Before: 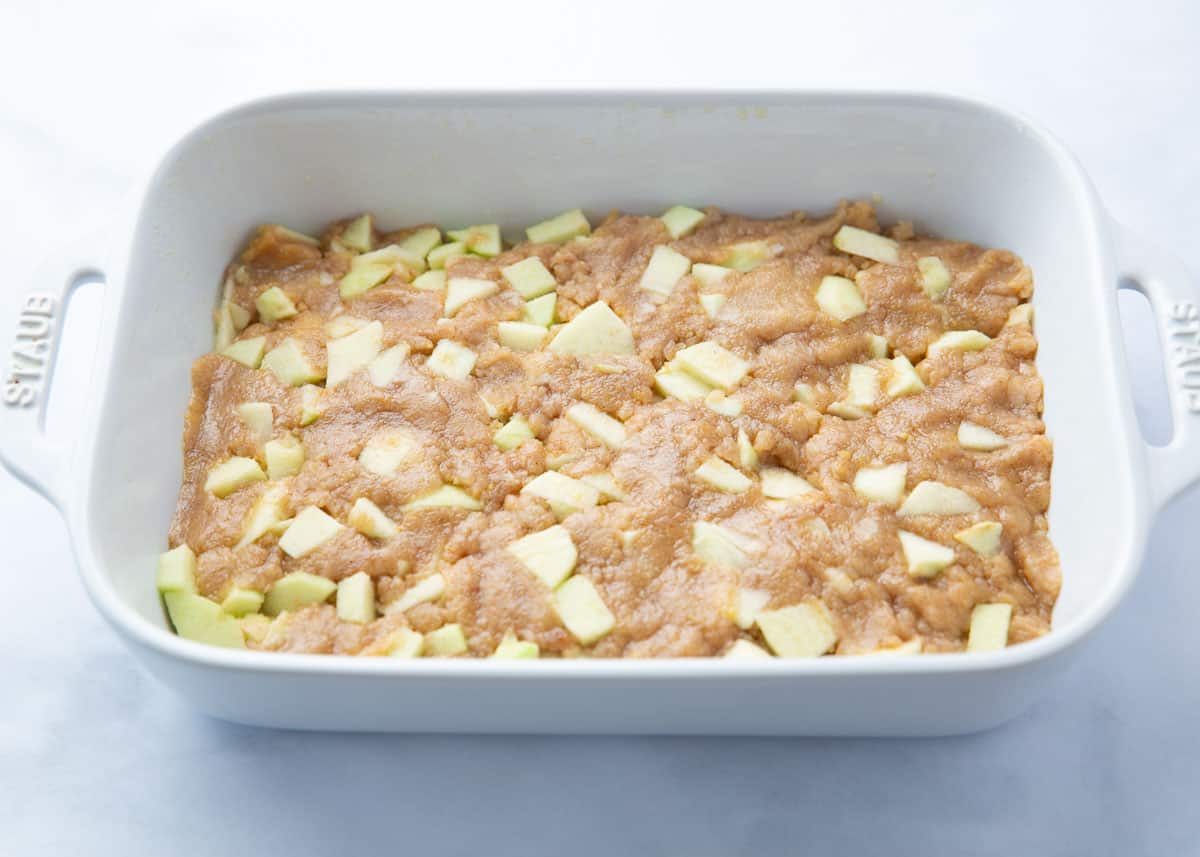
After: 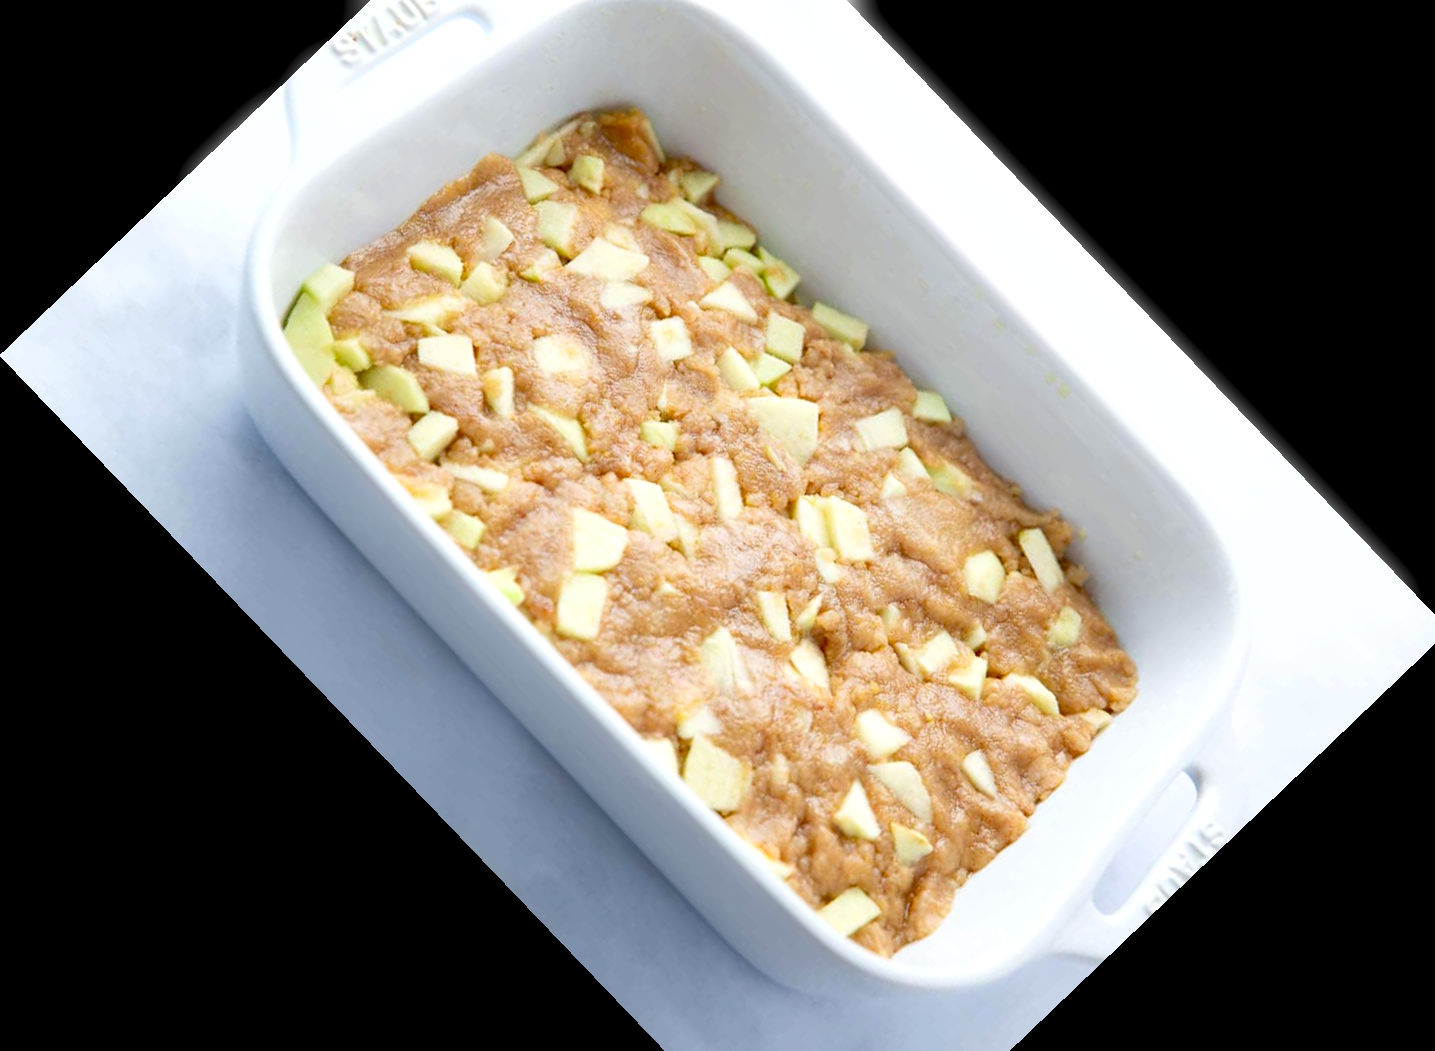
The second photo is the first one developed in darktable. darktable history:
bloom: size 3%, threshold 100%, strength 0%
crop and rotate: angle -46.26°, top 16.234%, right 0.912%, bottom 11.704%
exposure: black level correction 0.025, exposure 0.182 EV, compensate highlight preservation false
